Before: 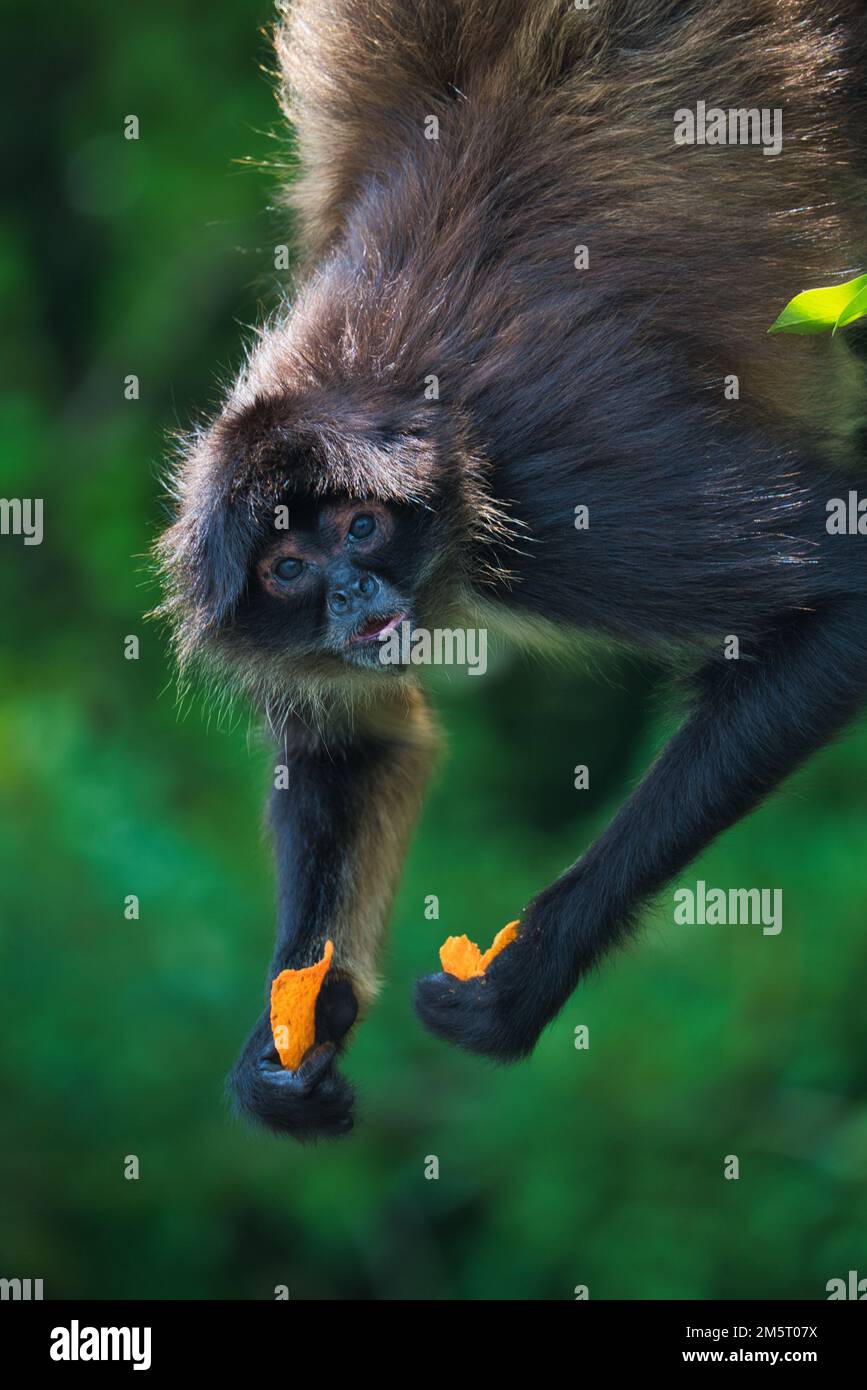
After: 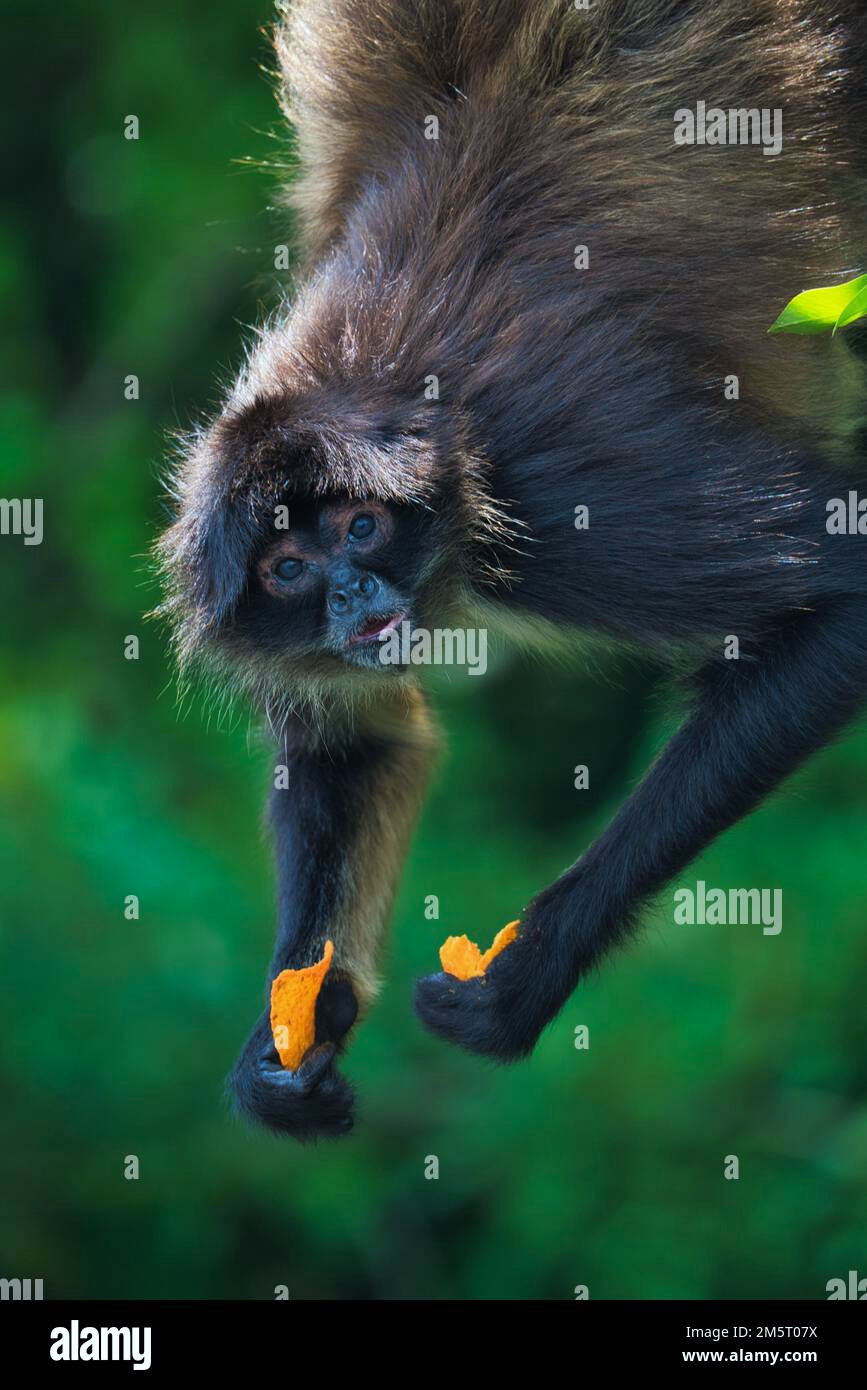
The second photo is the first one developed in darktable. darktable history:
color calibration: illuminant as shot in camera, x 0.358, y 0.373, temperature 4628.91 K
color correction: highlights a* -4.3, highlights b* 6.42
